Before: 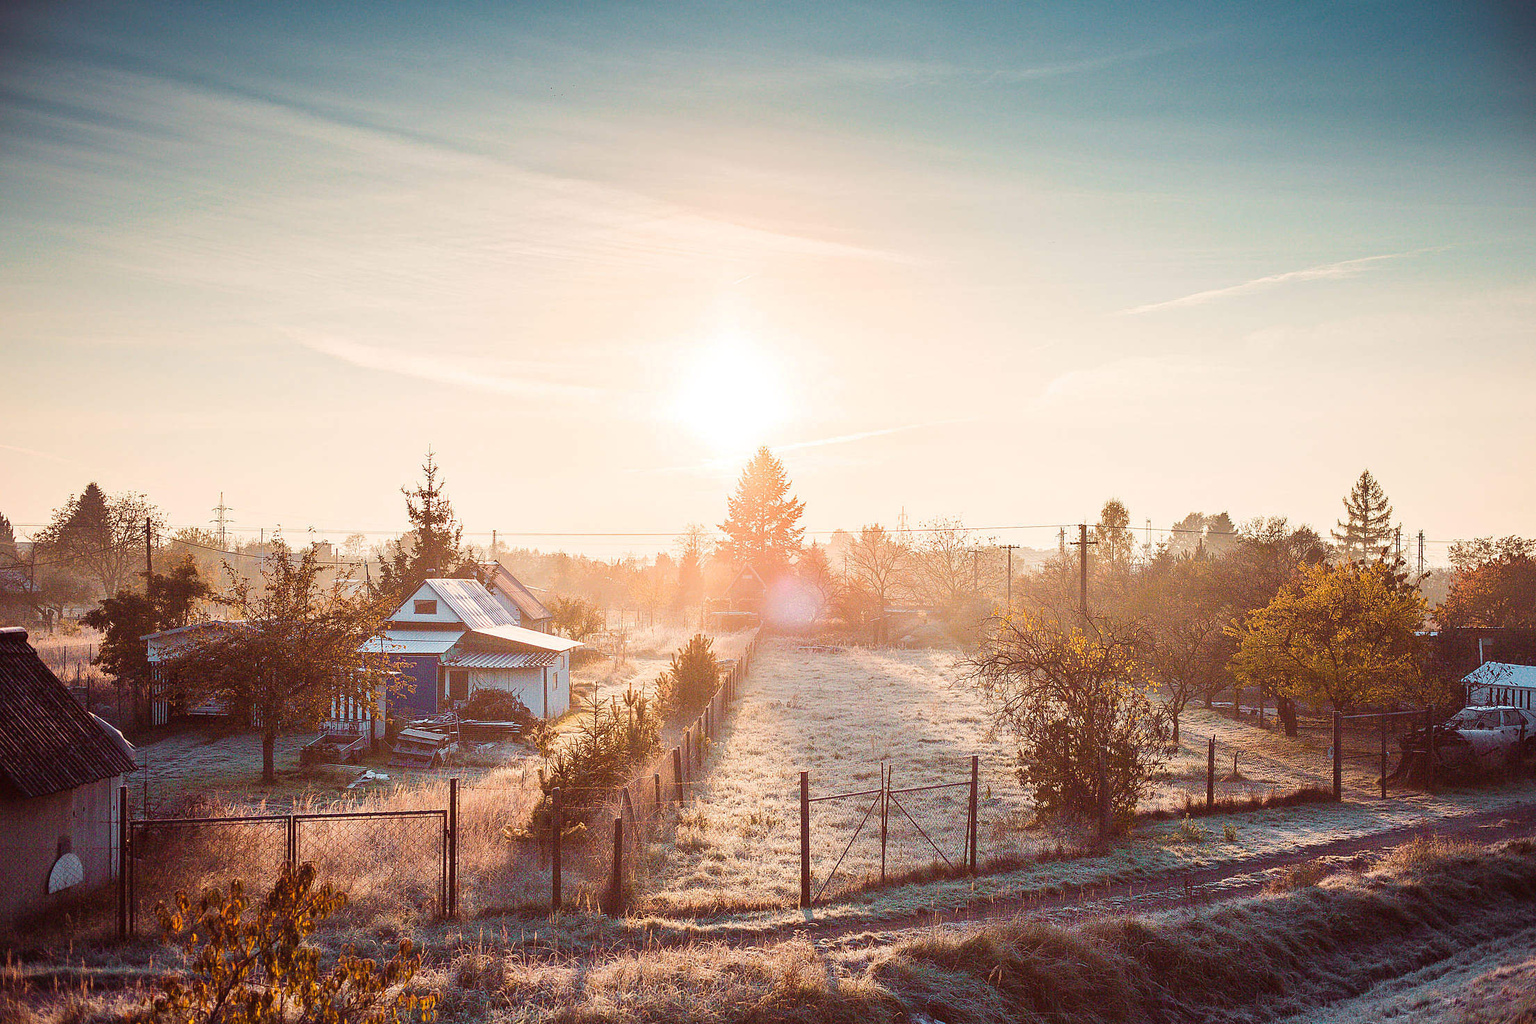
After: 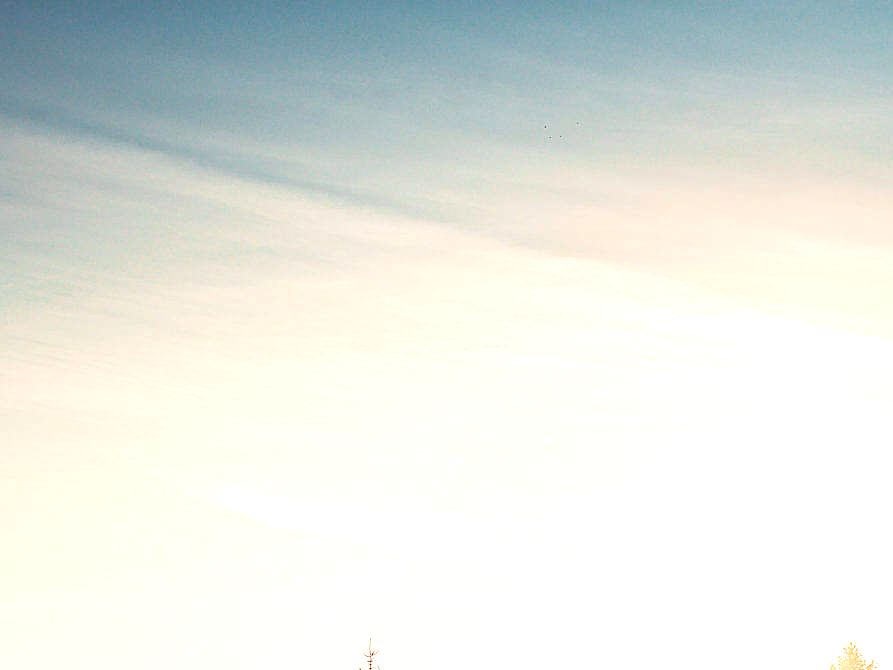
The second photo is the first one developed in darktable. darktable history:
crop and rotate: left 11.259%, top 0.053%, right 48.3%, bottom 54.428%
exposure: black level correction 0.001, exposure 0.5 EV, compensate highlight preservation false
